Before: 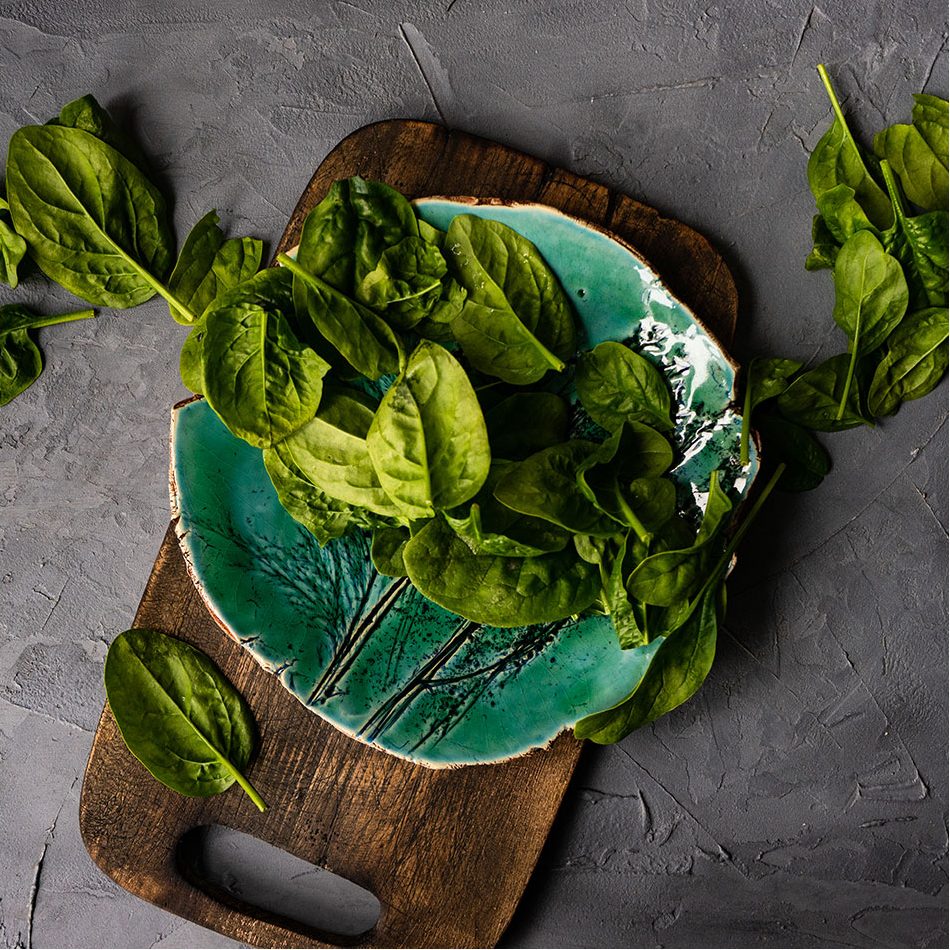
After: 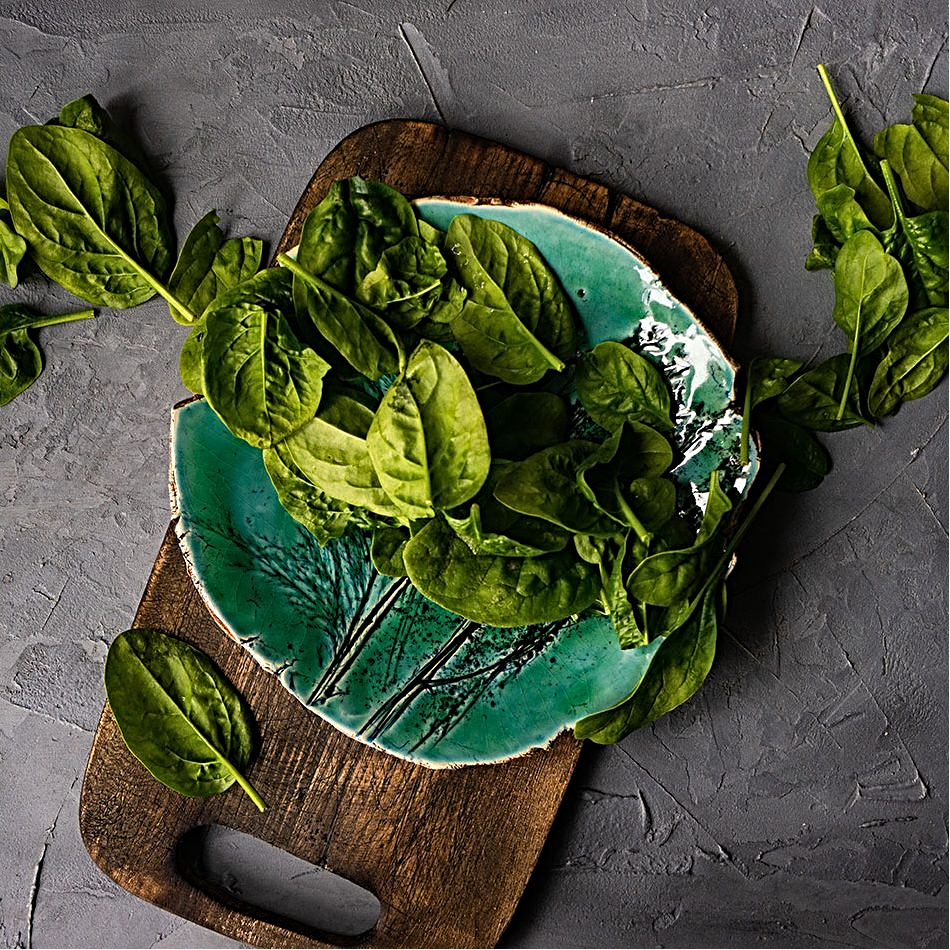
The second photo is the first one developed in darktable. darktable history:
sharpen: radius 4
base curve: curves: ch0 [(0, 0) (0.297, 0.298) (1, 1)], preserve colors none
